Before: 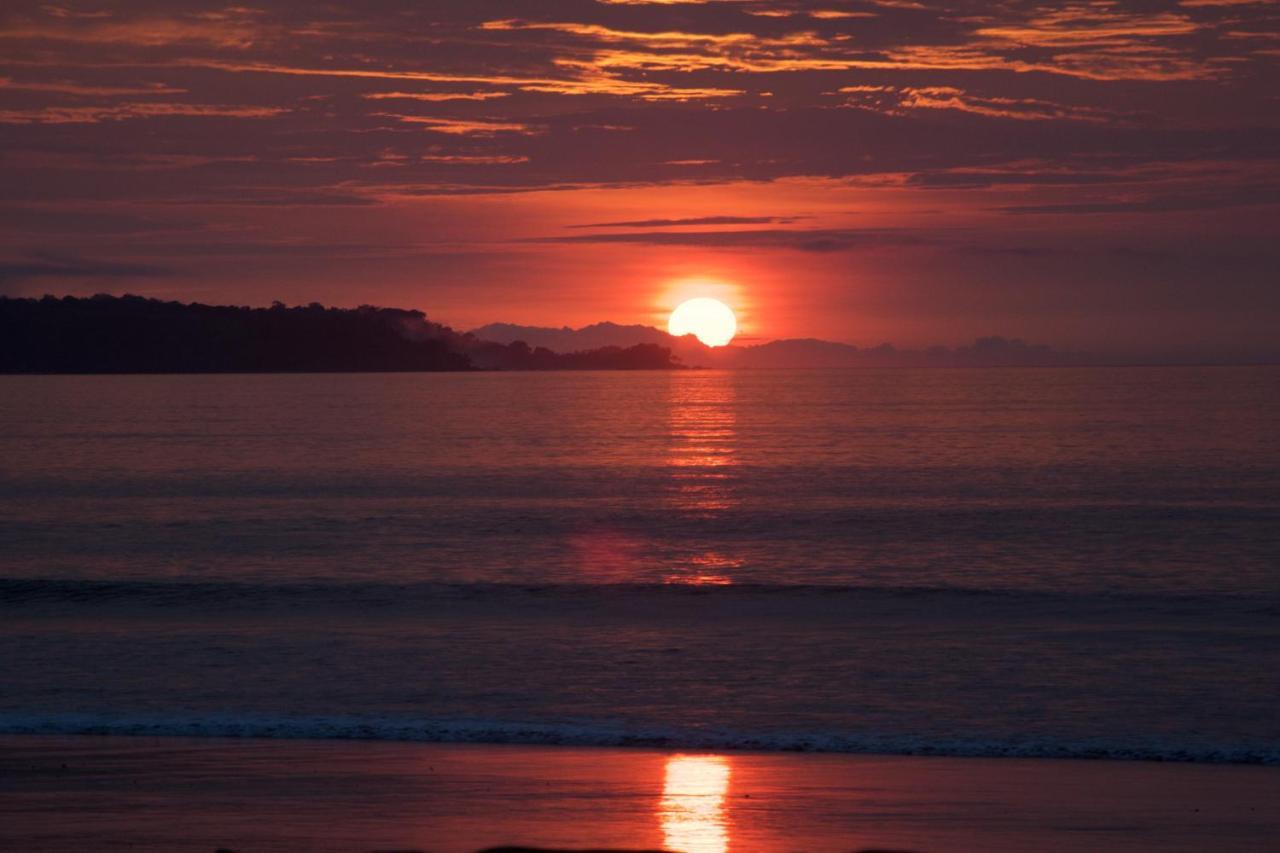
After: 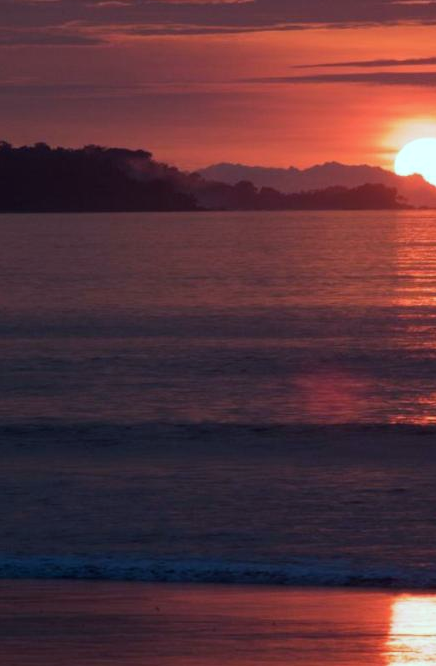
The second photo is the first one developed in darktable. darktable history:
color calibration: illuminant Planckian (black body), x 0.378, y 0.374, temperature 4068.06 K, saturation algorithm version 1 (2020)
crop and rotate: left 21.481%, top 18.849%, right 44.455%, bottom 3.001%
